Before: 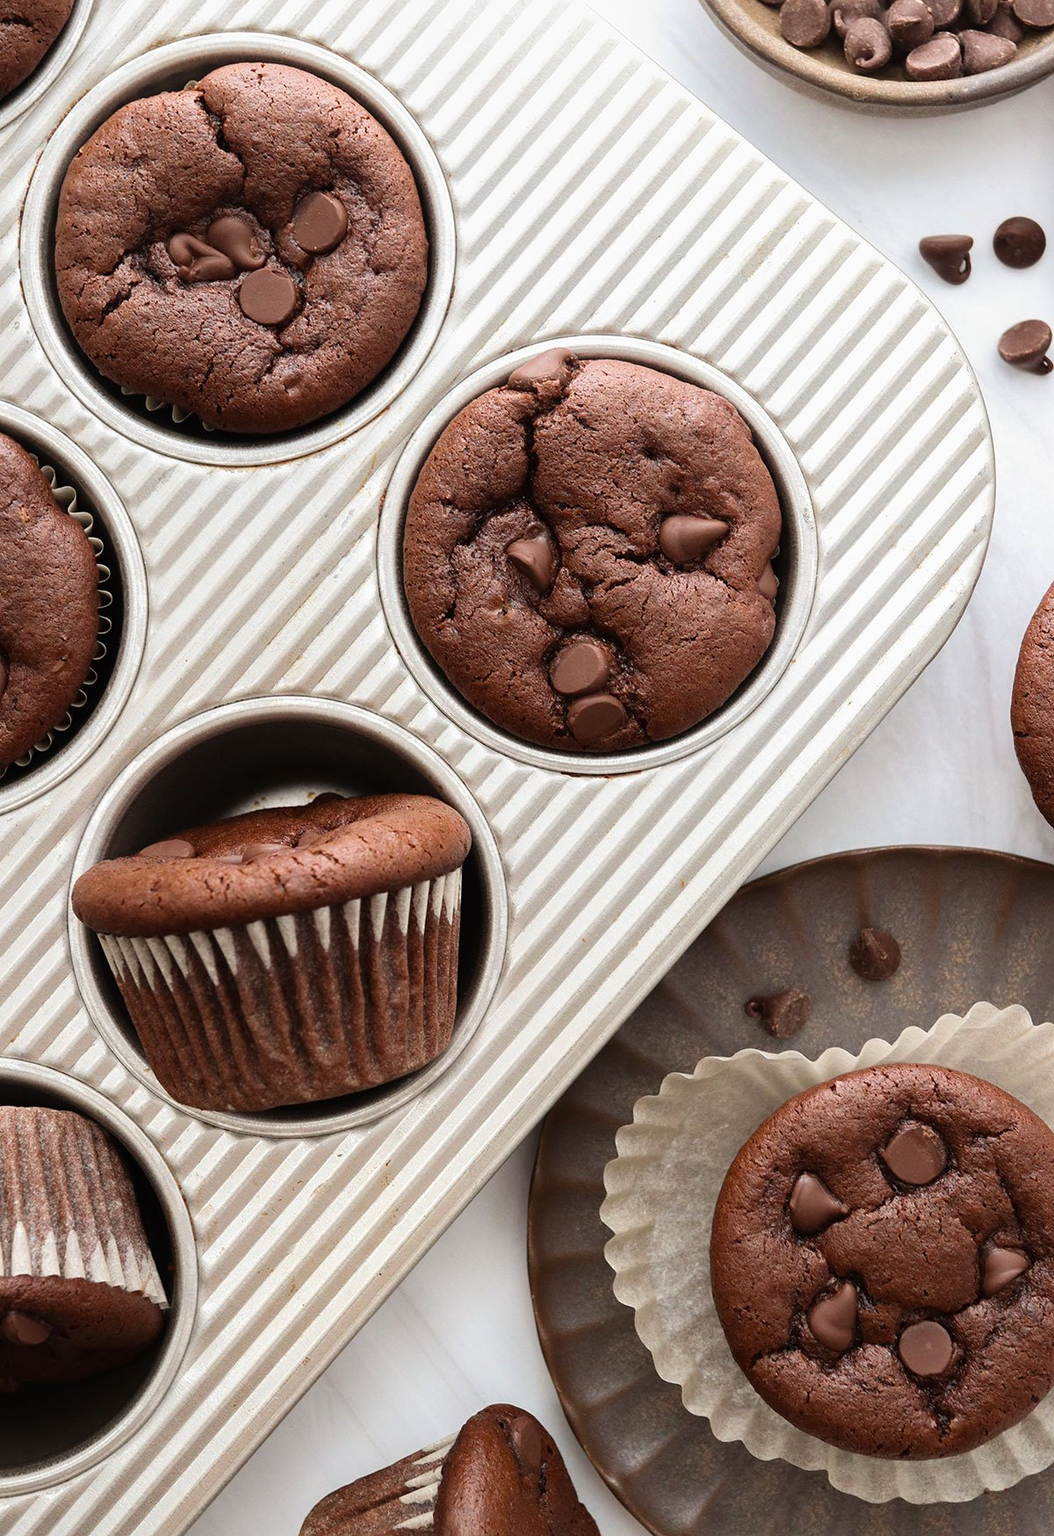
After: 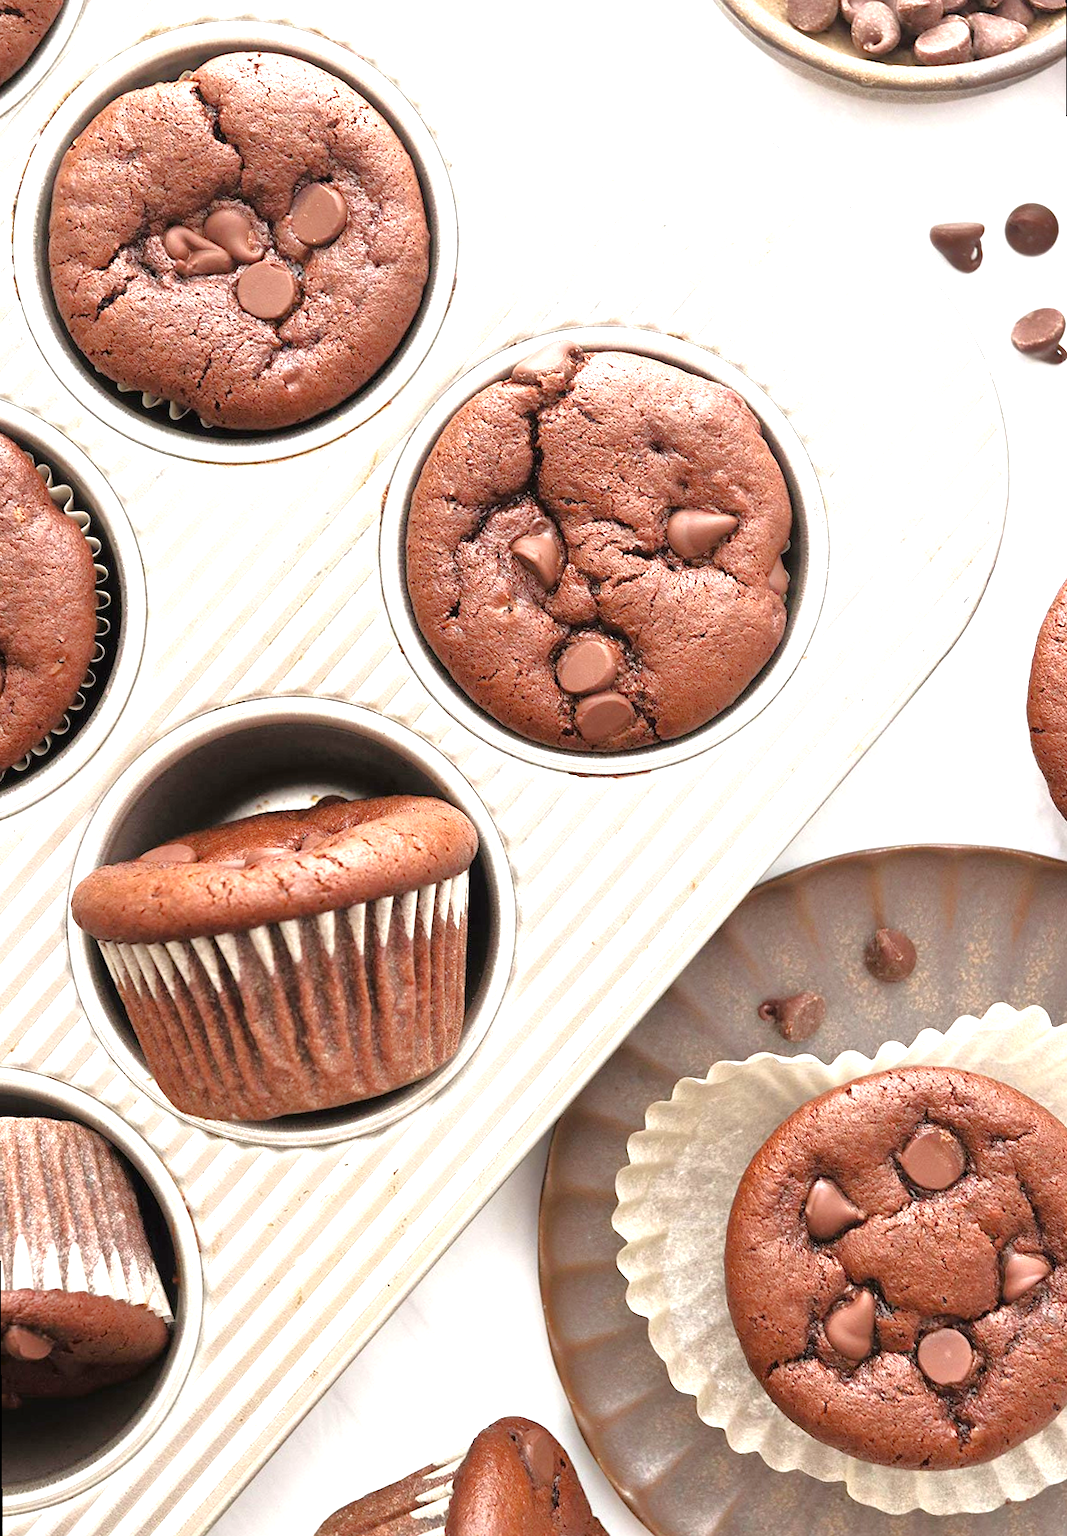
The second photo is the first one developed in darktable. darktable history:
tone equalizer: -7 EV 0.15 EV, -6 EV 0.6 EV, -5 EV 1.15 EV, -4 EV 1.33 EV, -3 EV 1.15 EV, -2 EV 0.6 EV, -1 EV 0.15 EV, mask exposure compensation -0.5 EV
exposure: black level correction 0, exposure 1.1 EV, compensate exposure bias true, compensate highlight preservation false
rotate and perspective: rotation -0.45°, automatic cropping original format, crop left 0.008, crop right 0.992, crop top 0.012, crop bottom 0.988
